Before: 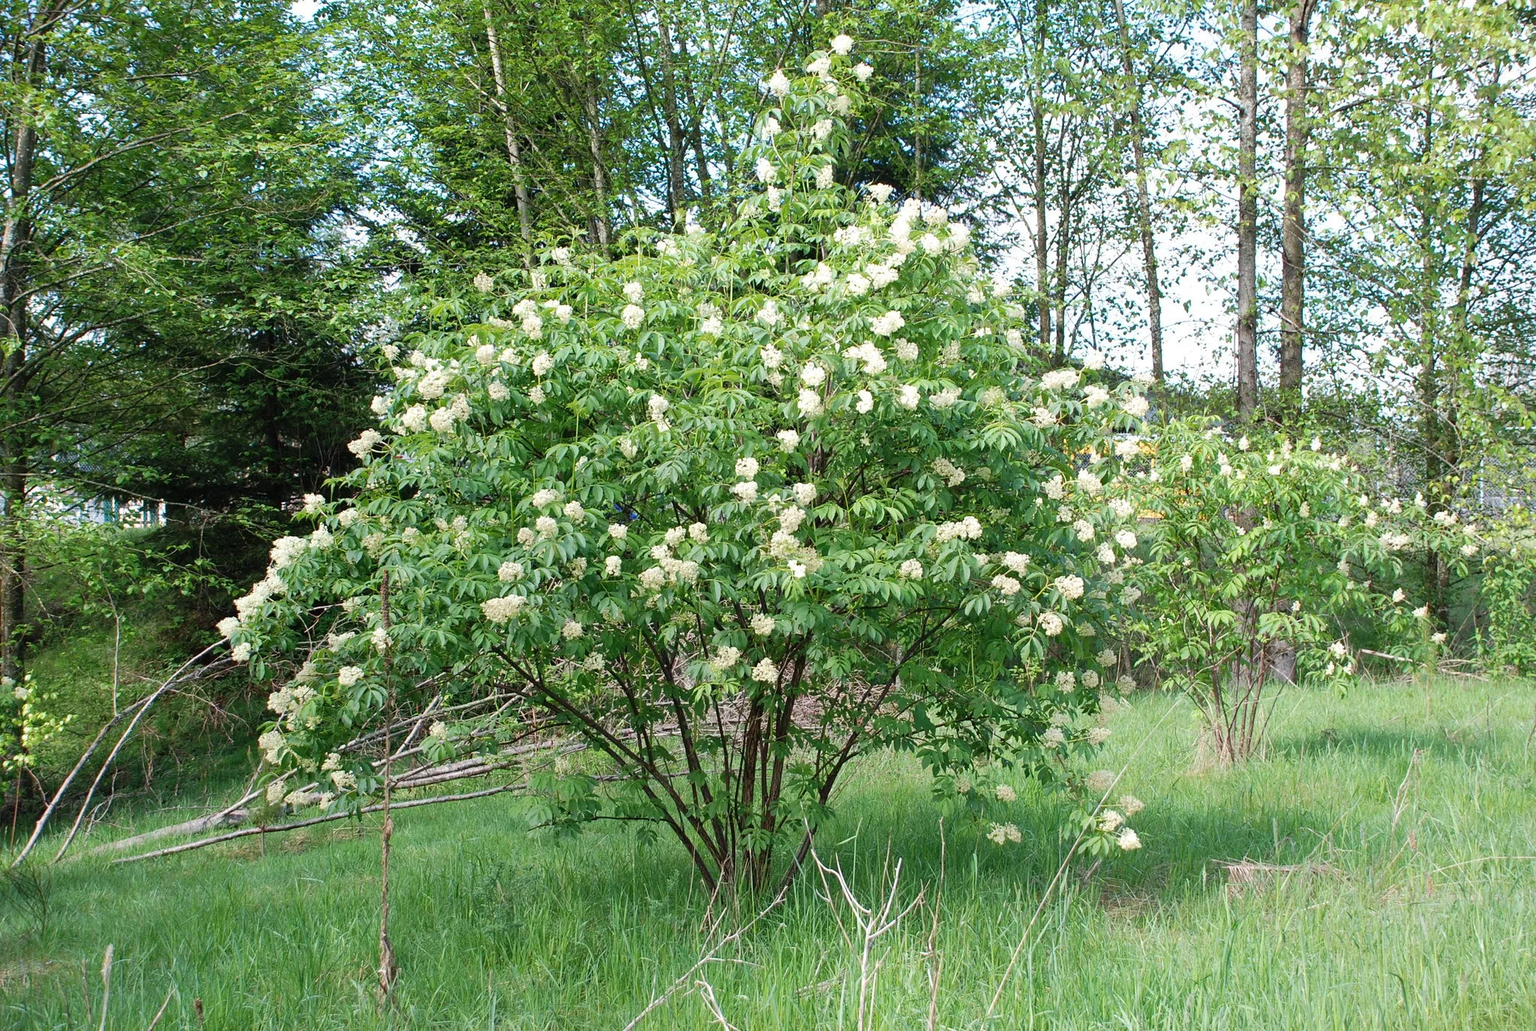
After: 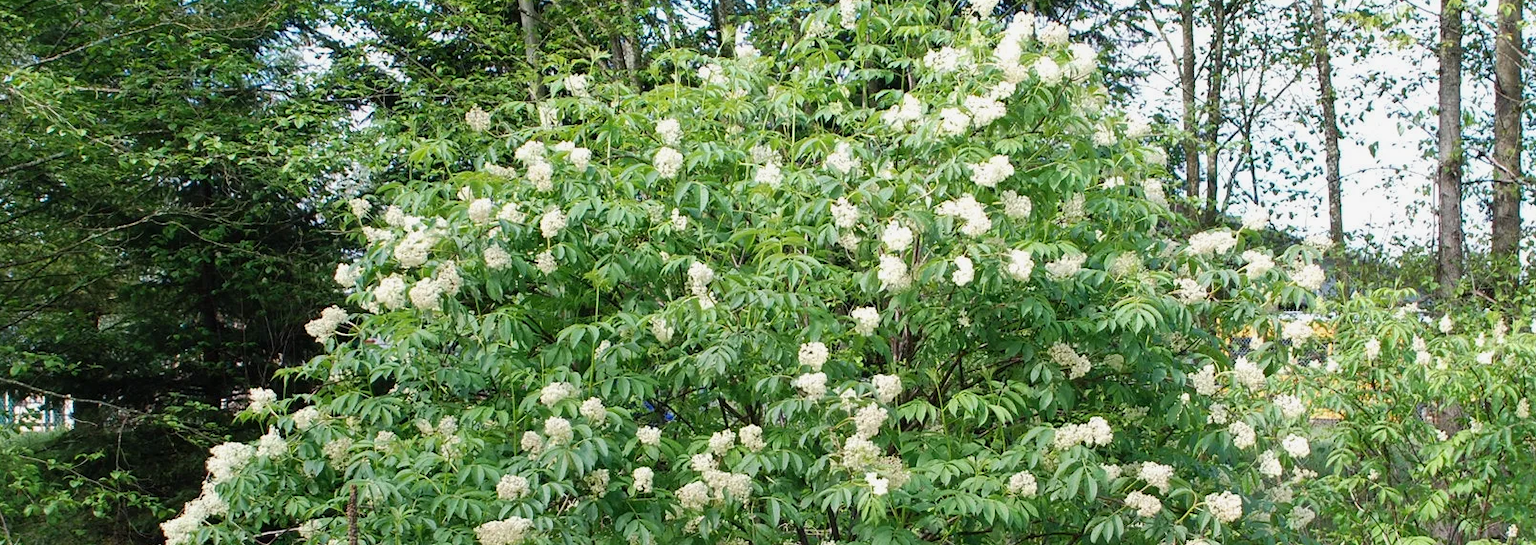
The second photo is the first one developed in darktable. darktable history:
crop: left 7.036%, top 18.398%, right 14.379%, bottom 40.043%
exposure: exposure -0.116 EV, compensate exposure bias true, compensate highlight preservation false
